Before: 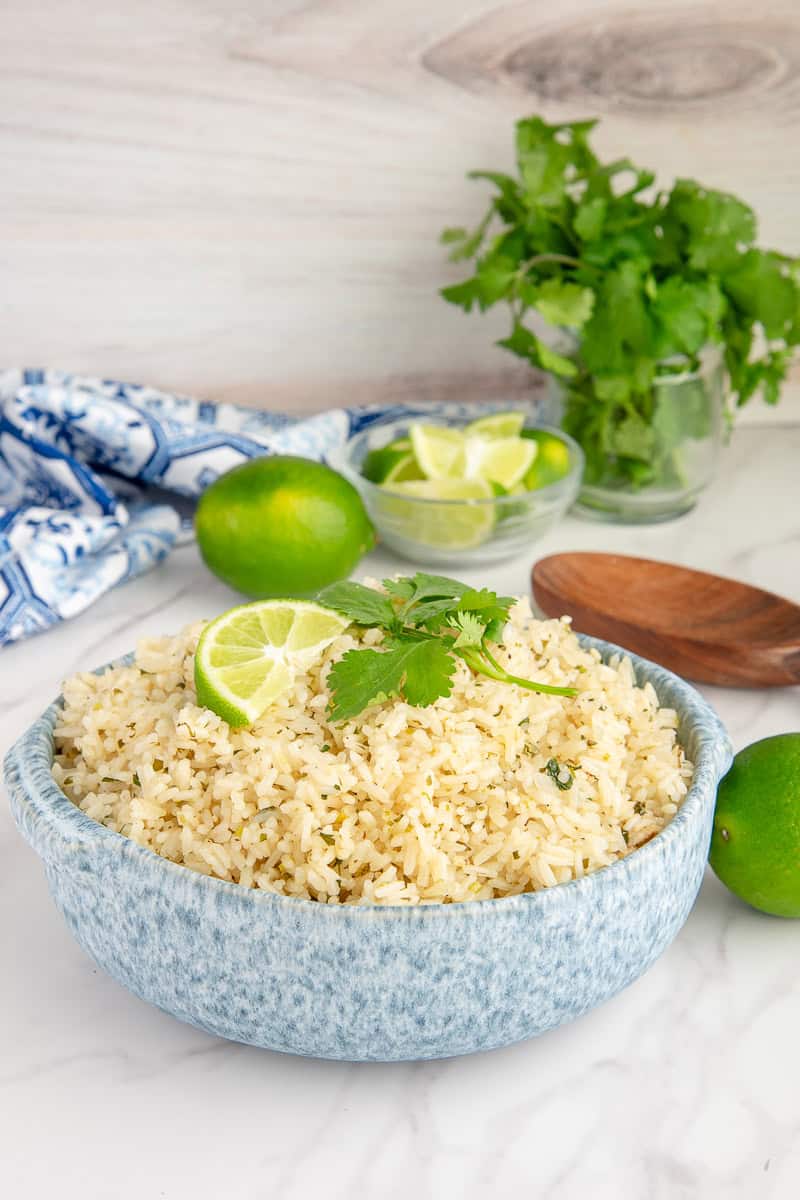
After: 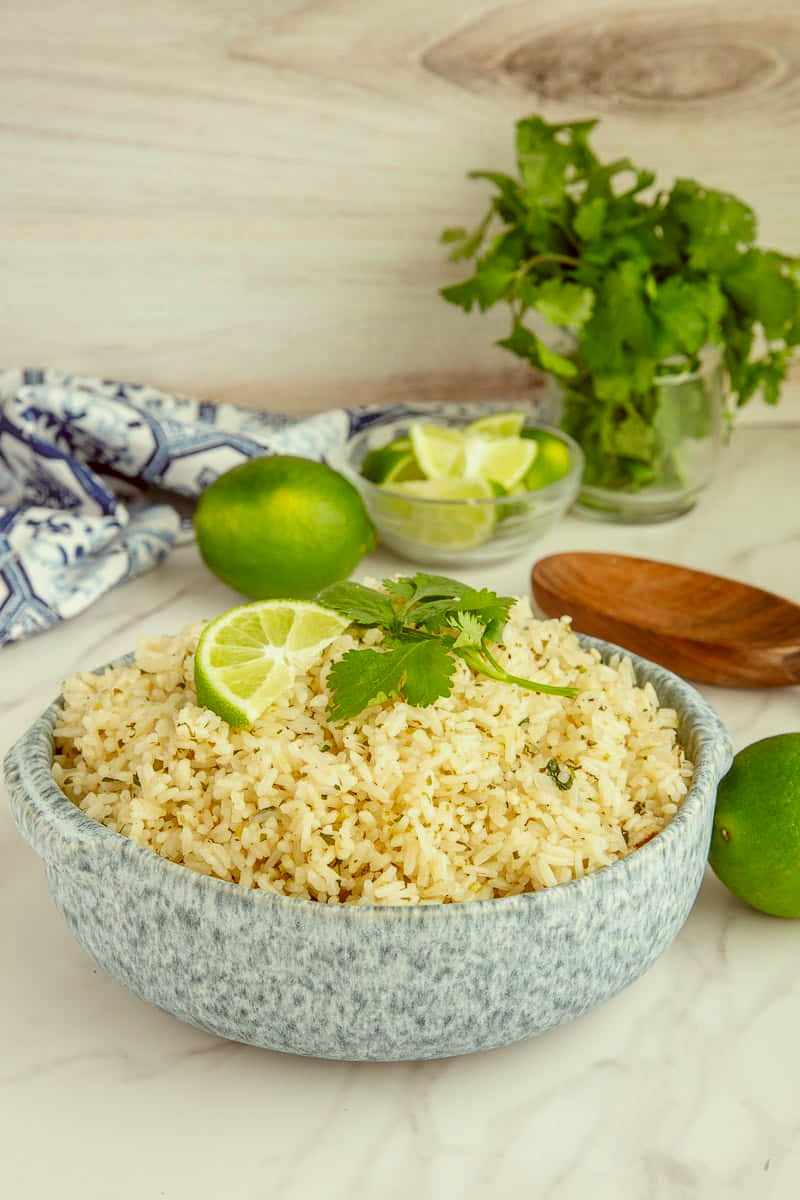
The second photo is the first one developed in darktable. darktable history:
local contrast: on, module defaults
exposure: exposure -0.247 EV, compensate highlight preservation false
color correction: highlights a* -6.07, highlights b* 9.19, shadows a* 10.15, shadows b* 23.52
